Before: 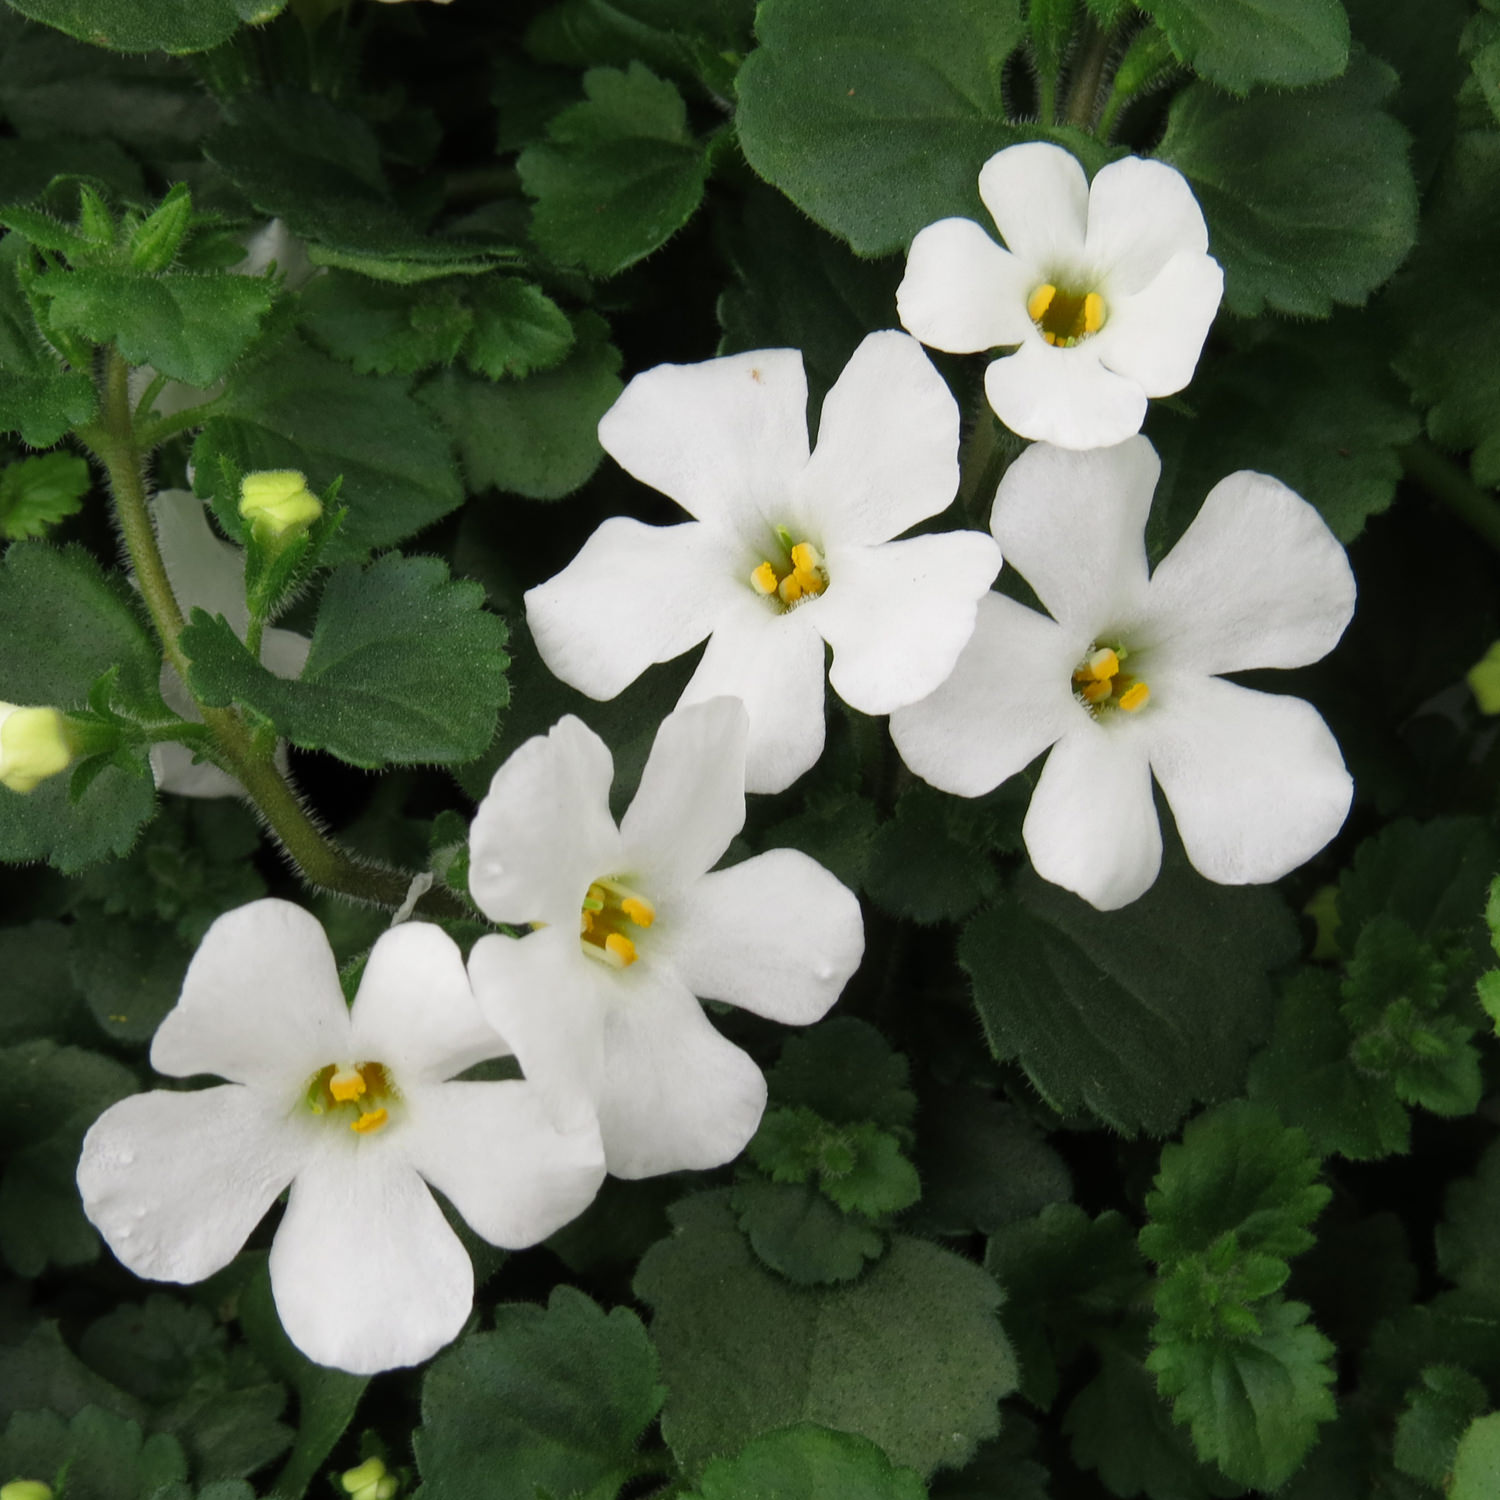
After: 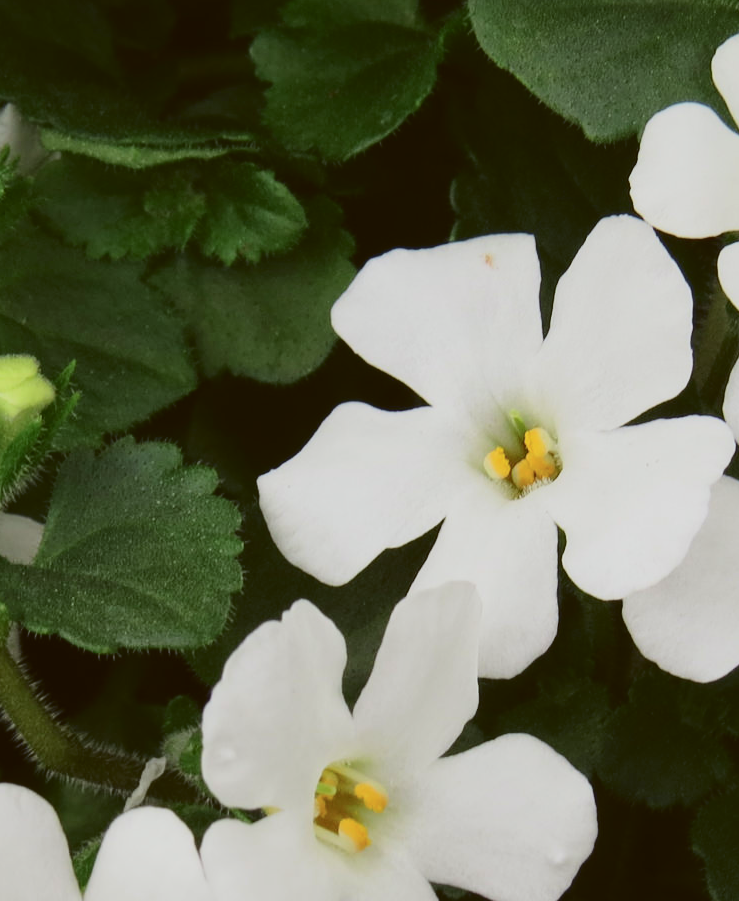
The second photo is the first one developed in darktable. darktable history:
color balance: lift [1.004, 1.002, 1.002, 0.998], gamma [1, 1.007, 1.002, 0.993], gain [1, 0.977, 1.013, 1.023], contrast -3.64%
crop: left 17.835%, top 7.675%, right 32.881%, bottom 32.213%
tone curve: curves: ch0 [(0, 0.019) (0.204, 0.162) (0.491, 0.519) (0.748, 0.765) (1, 0.919)]; ch1 [(0, 0) (0.179, 0.173) (0.322, 0.32) (0.442, 0.447) (0.496, 0.504) (0.566, 0.585) (0.761, 0.803) (1, 1)]; ch2 [(0, 0) (0.434, 0.447) (0.483, 0.487) (0.555, 0.563) (0.697, 0.68) (1, 1)], color space Lab, independent channels, preserve colors none
base curve: exposure shift 0, preserve colors none
tone equalizer: on, module defaults
